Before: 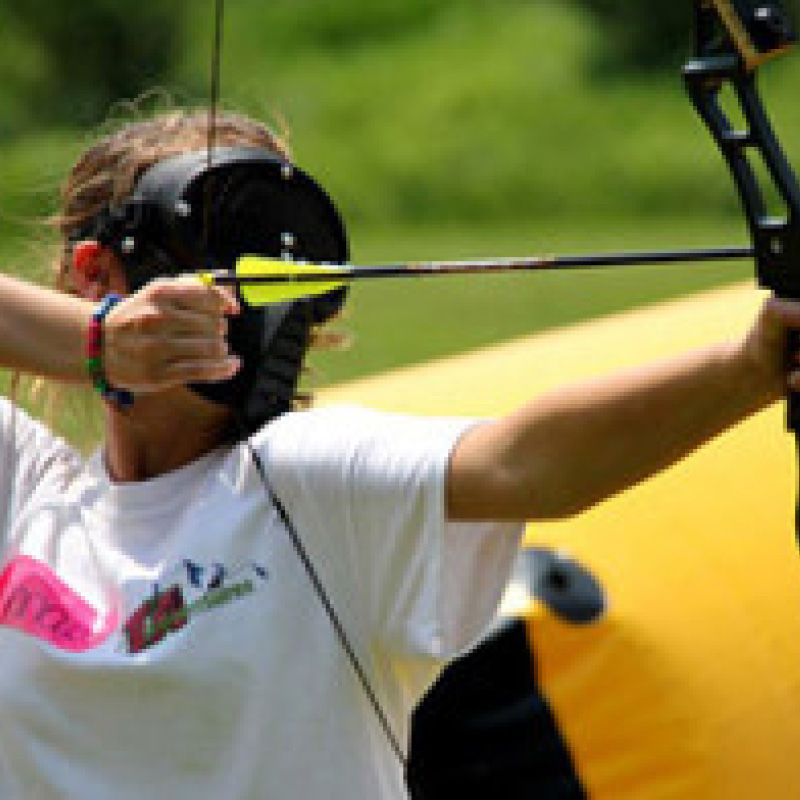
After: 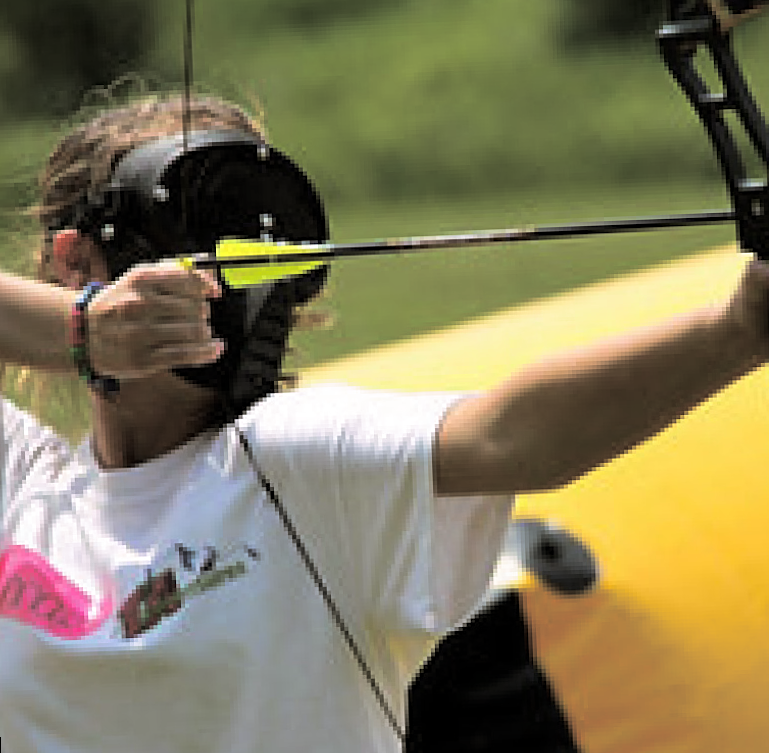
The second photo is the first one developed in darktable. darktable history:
rotate and perspective: rotation -2.12°, lens shift (vertical) 0.009, lens shift (horizontal) -0.008, automatic cropping original format, crop left 0.036, crop right 0.964, crop top 0.05, crop bottom 0.959
sharpen: on, module defaults
split-toning: shadows › hue 46.8°, shadows › saturation 0.17, highlights › hue 316.8°, highlights › saturation 0.27, balance -51.82
